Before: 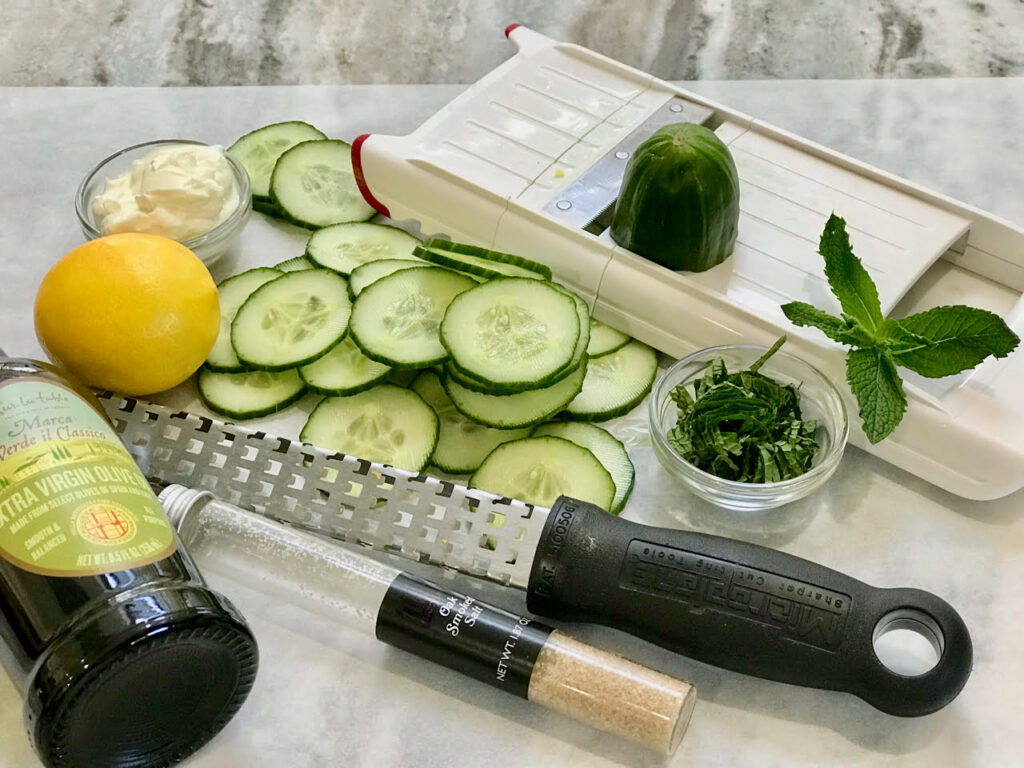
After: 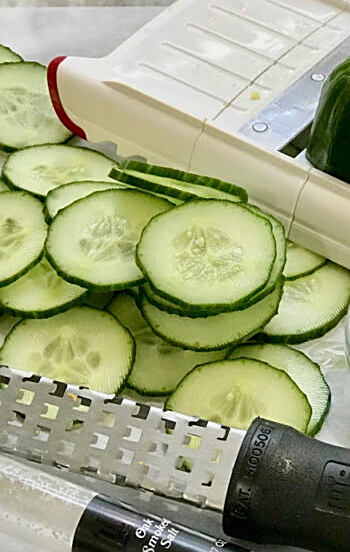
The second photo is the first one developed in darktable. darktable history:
sharpen: on, module defaults
crop and rotate: left 29.69%, top 10.279%, right 36.078%, bottom 17.723%
